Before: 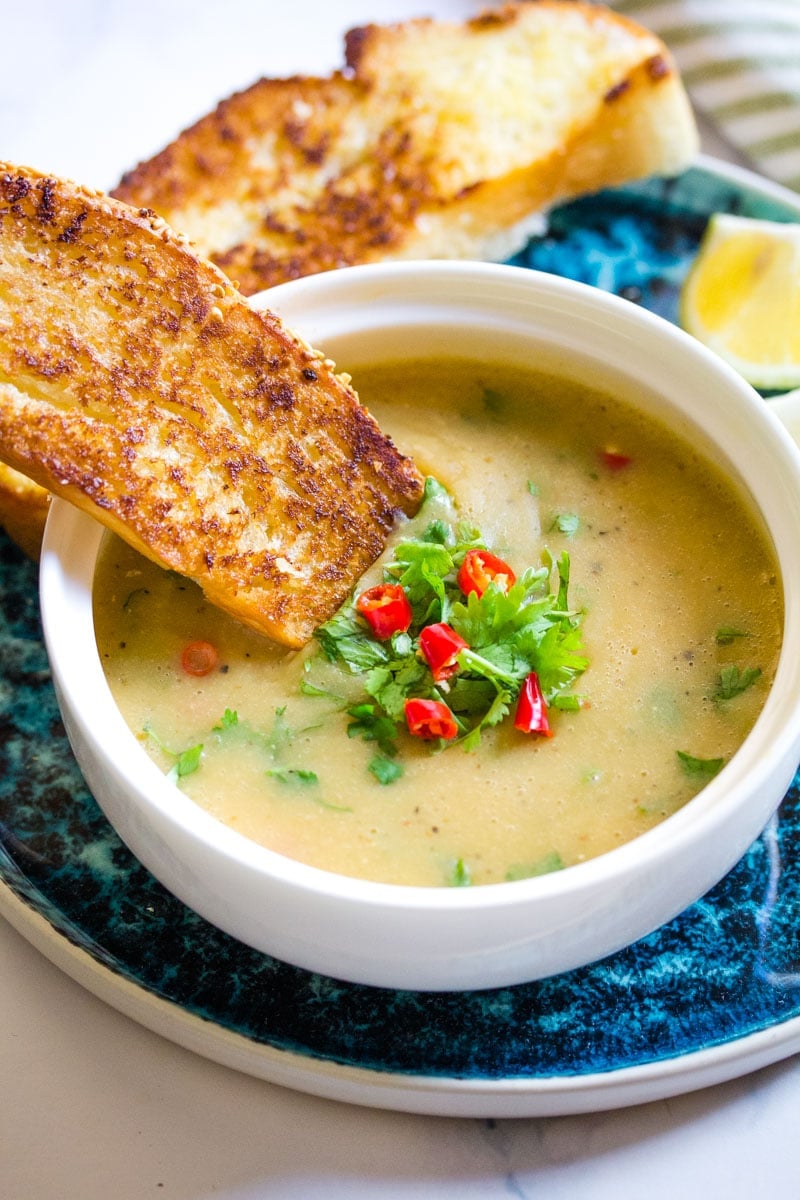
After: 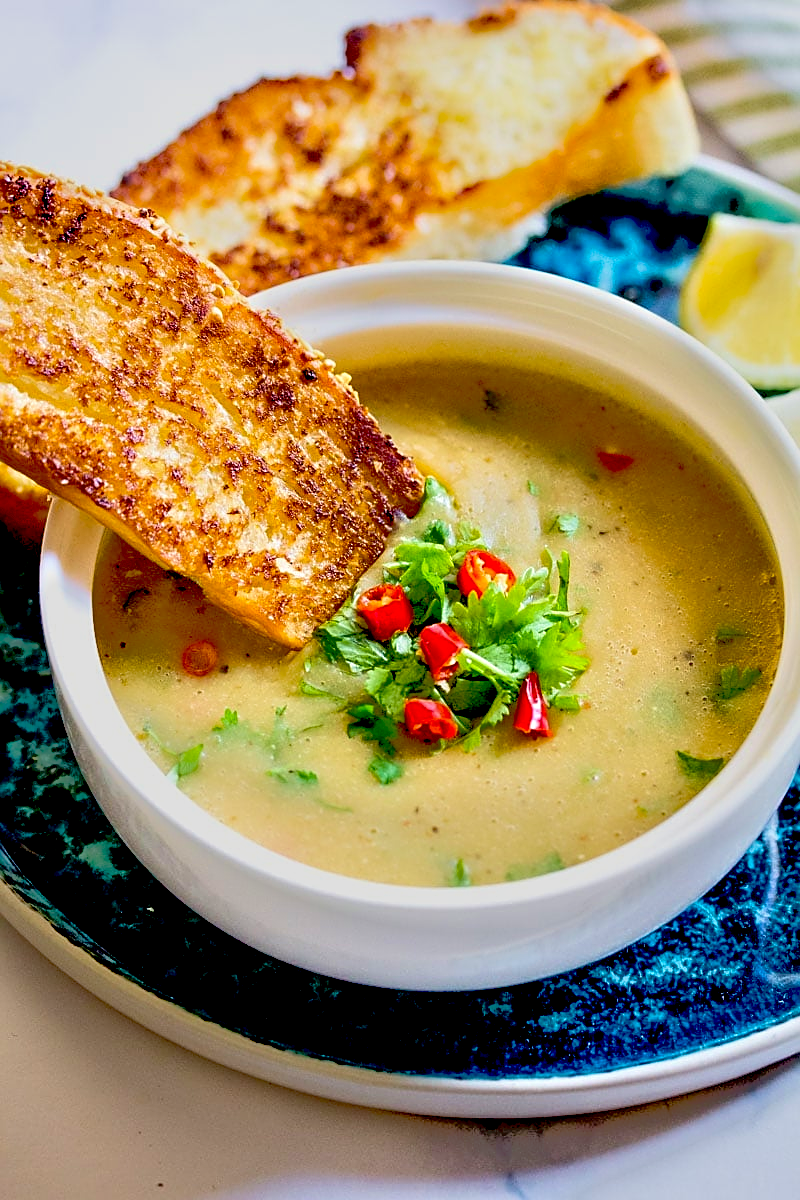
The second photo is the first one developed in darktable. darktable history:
sharpen: on, module defaults
velvia: on, module defaults
exposure: black level correction 0.047, exposure 0.012 EV, compensate exposure bias true, compensate highlight preservation false
tone equalizer: -7 EV -0.595 EV, -6 EV 1.01 EV, -5 EV -0.46 EV, -4 EV 0.398 EV, -3 EV 0.444 EV, -2 EV 0.163 EV, -1 EV -0.134 EV, +0 EV -0.372 EV
